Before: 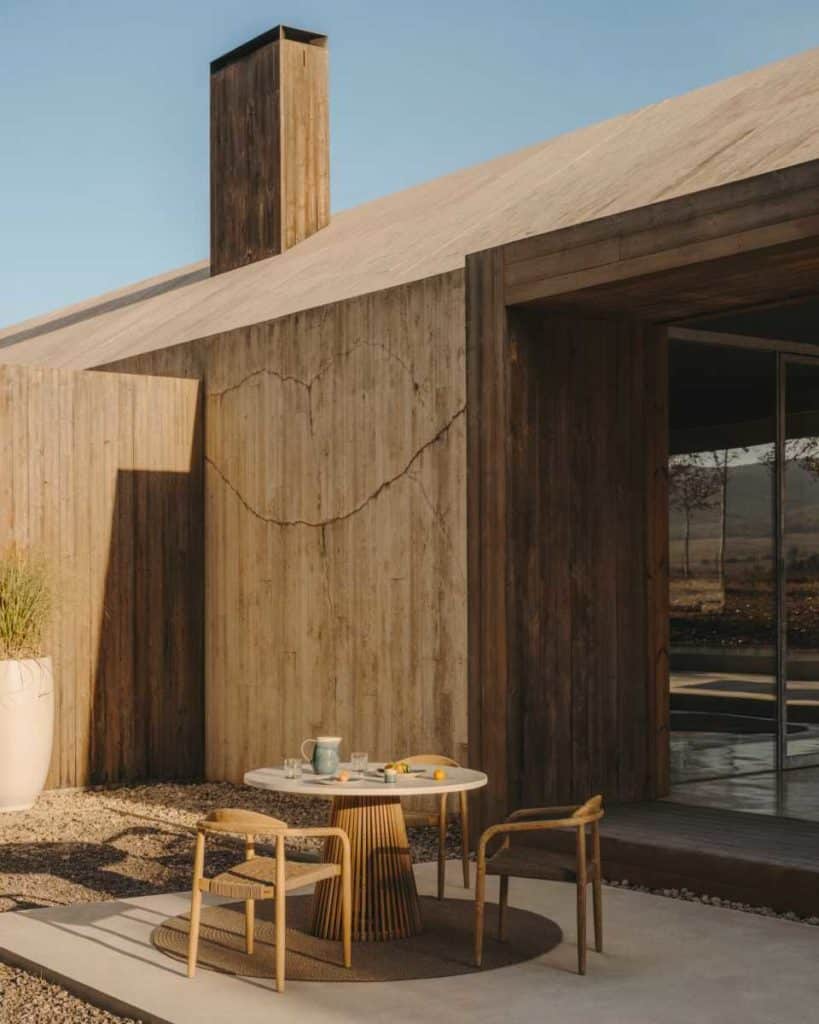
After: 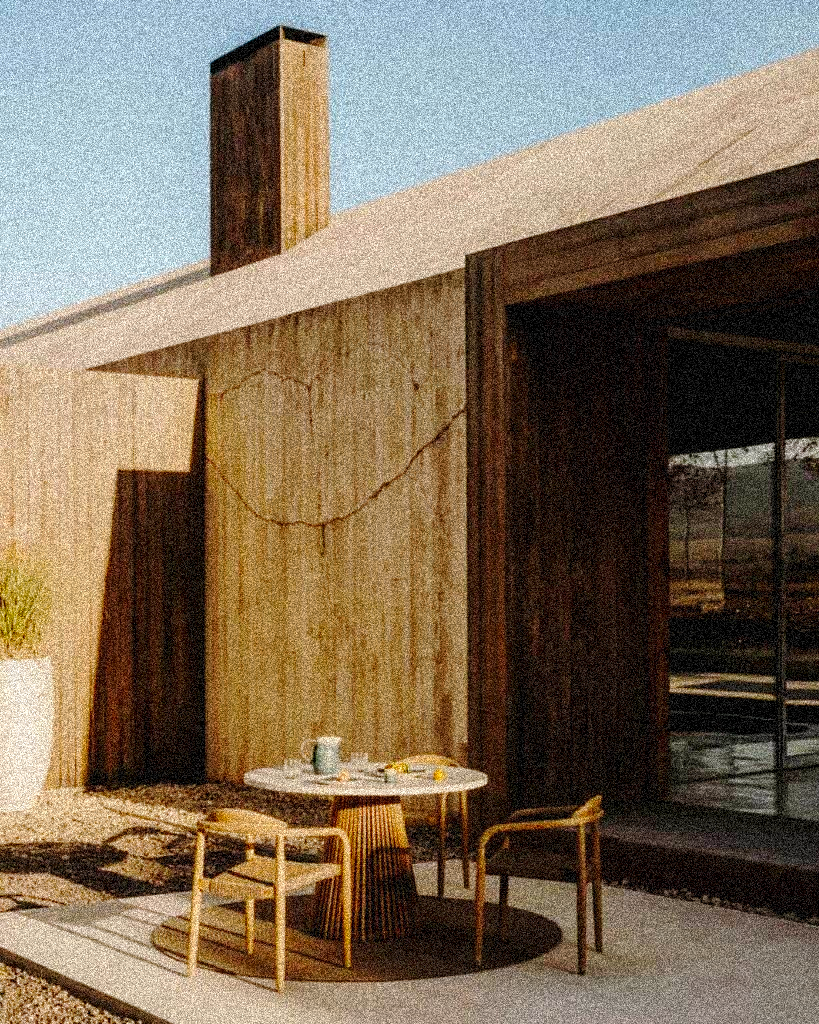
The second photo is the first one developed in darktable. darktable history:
exposure: black level correction 0.011, exposure -0.478 EV, compensate highlight preservation false
grain: coarseness 3.75 ISO, strength 100%, mid-tones bias 0%
base curve: curves: ch0 [(0, 0) (0.028, 0.03) (0.121, 0.232) (0.46, 0.748) (0.859, 0.968) (1, 1)], preserve colors none
